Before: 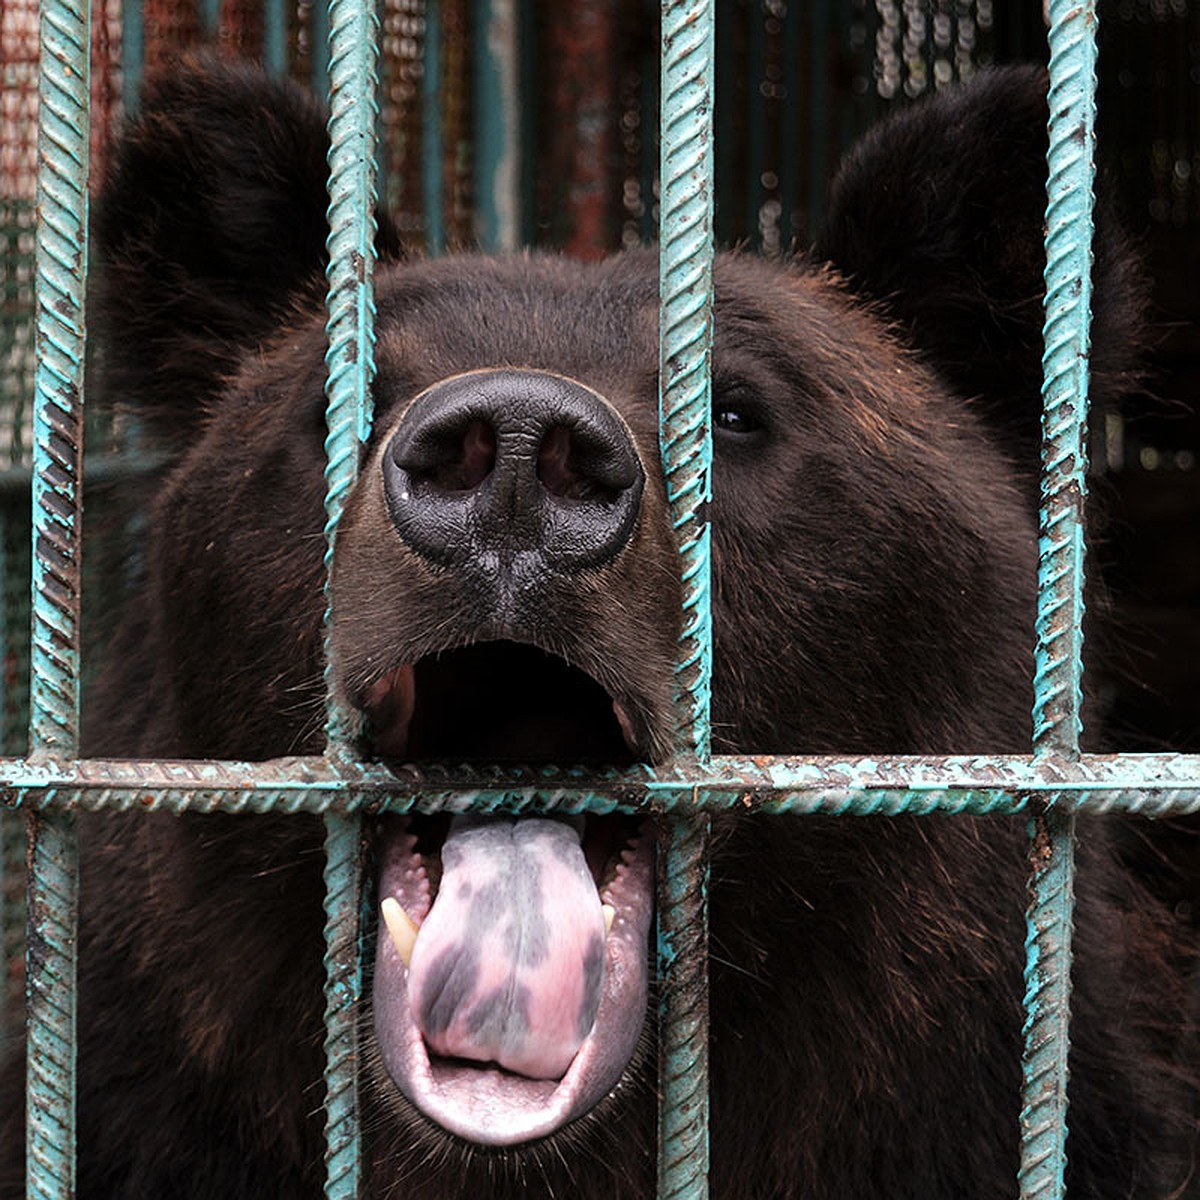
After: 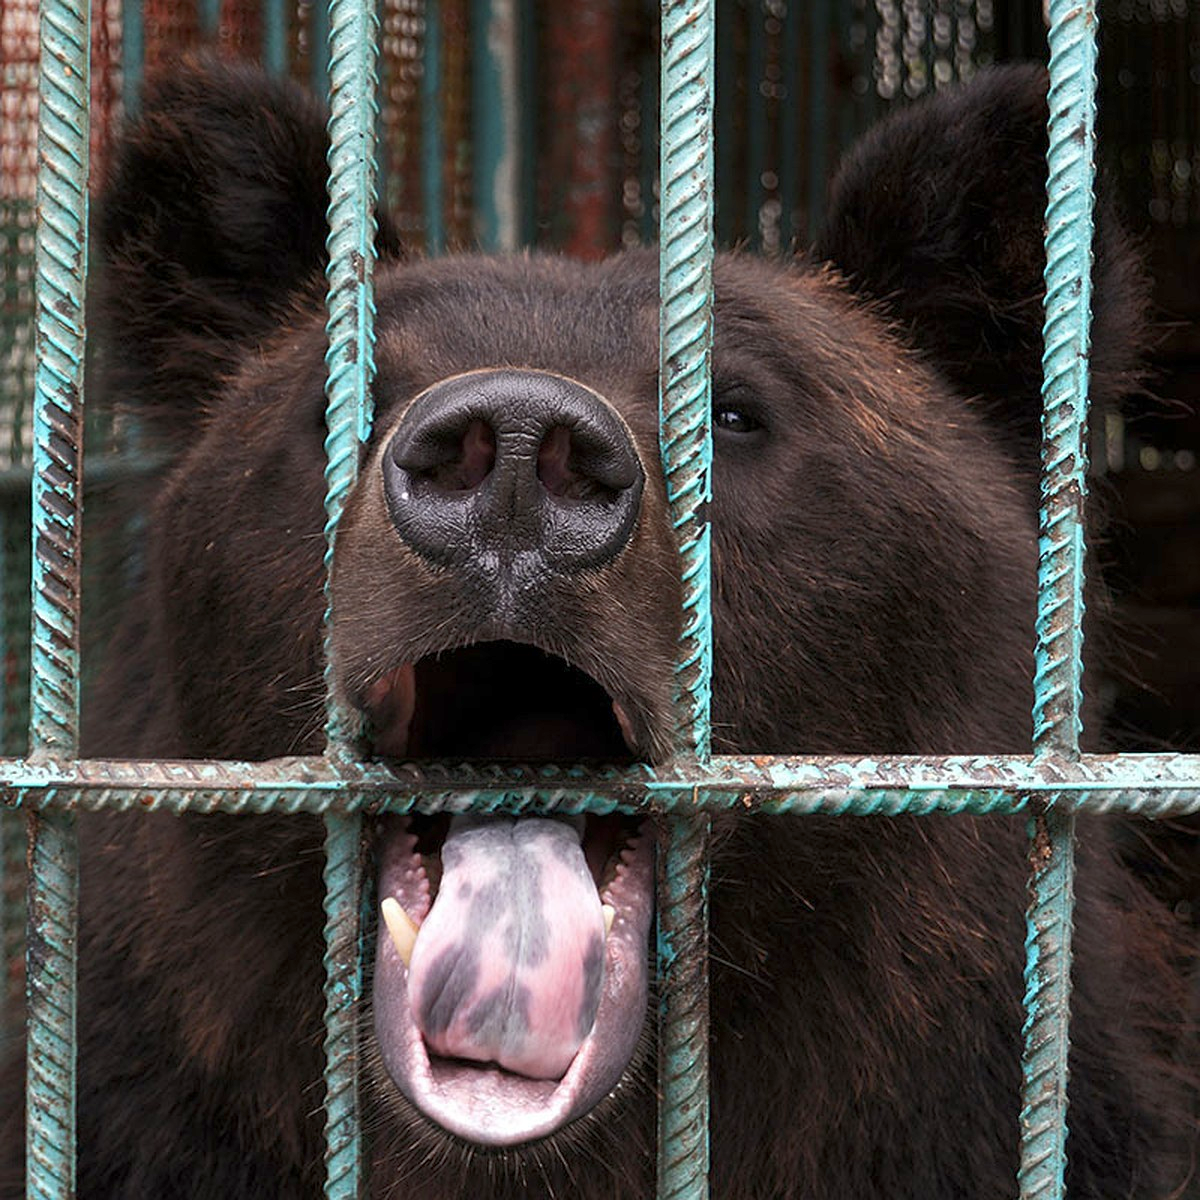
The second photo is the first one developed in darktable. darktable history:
rgb curve: curves: ch0 [(0, 0) (0.093, 0.159) (0.241, 0.265) (0.414, 0.42) (1, 1)], compensate middle gray true, preserve colors basic power
base curve: exposure shift 0, preserve colors none
